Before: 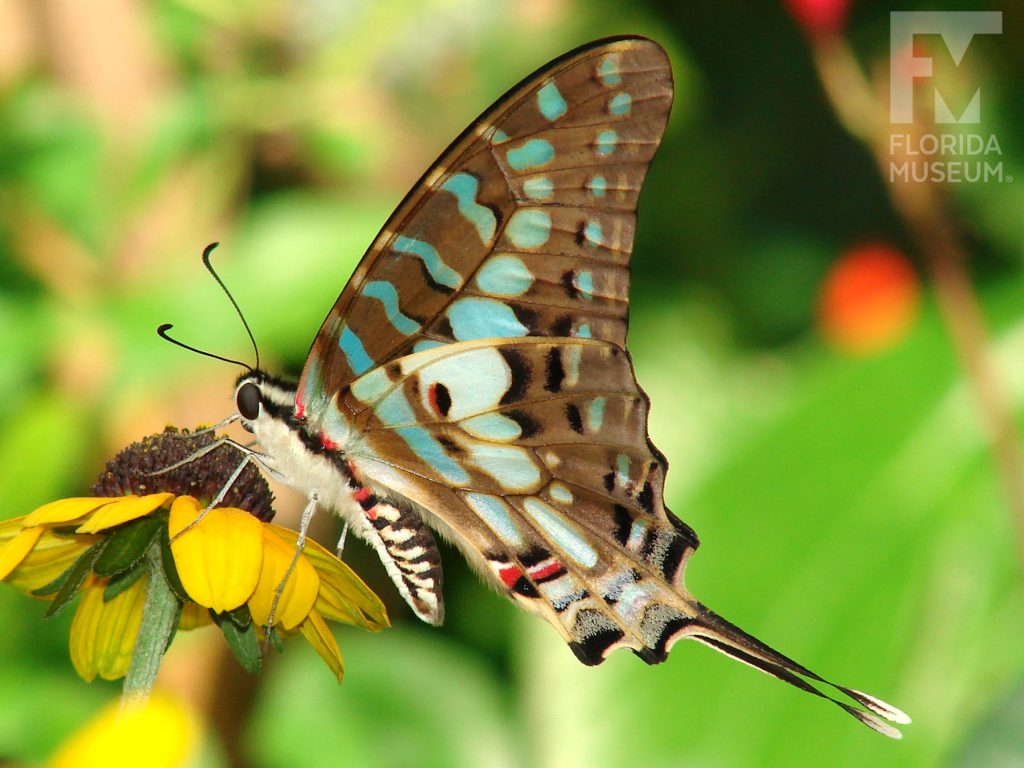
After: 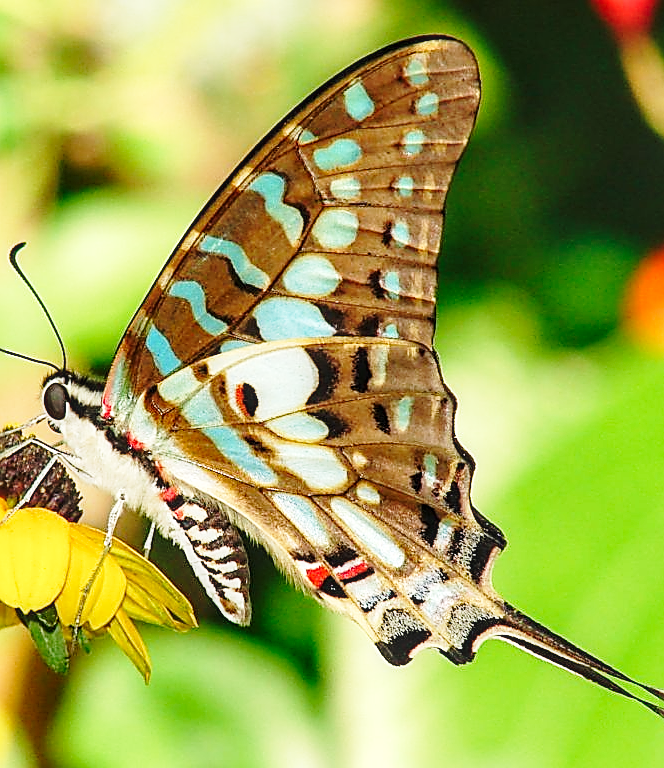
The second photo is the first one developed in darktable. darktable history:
sharpen: radius 1.715, amount 1.309
base curve: curves: ch0 [(0, 0) (0.028, 0.03) (0.121, 0.232) (0.46, 0.748) (0.859, 0.968) (1, 1)], preserve colors none
crop and rotate: left 18.857%, right 16.264%
local contrast: on, module defaults
